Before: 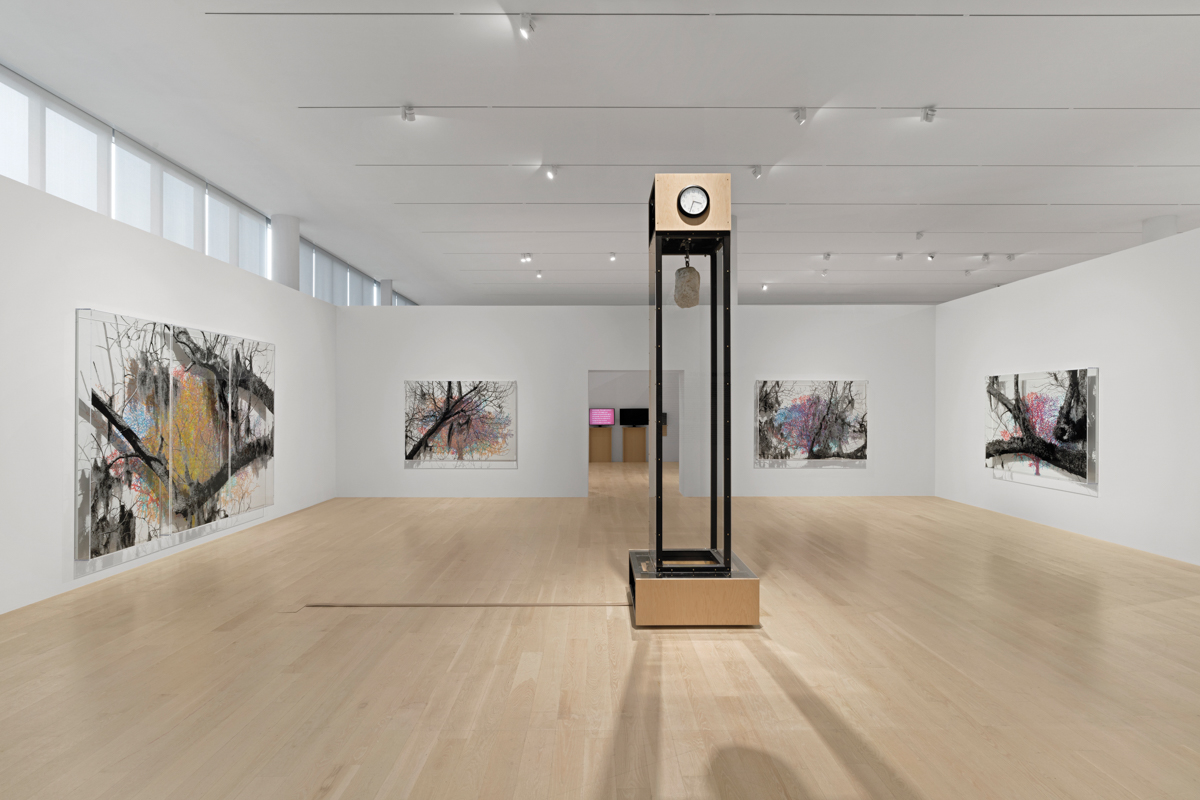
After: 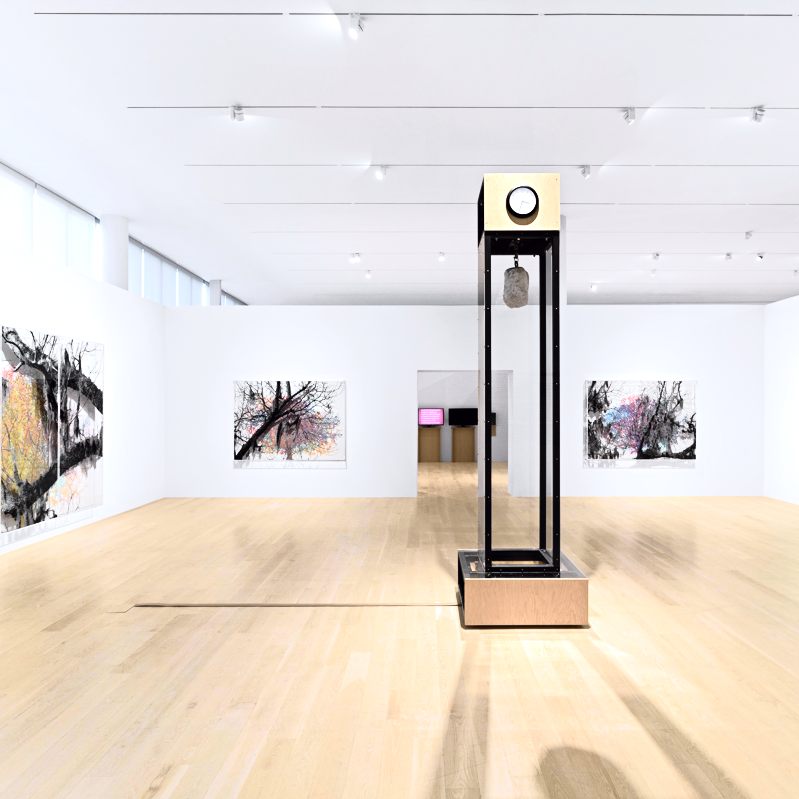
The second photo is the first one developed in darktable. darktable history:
tone curve: curves: ch0 [(0, 0) (0.105, 0.08) (0.195, 0.18) (0.283, 0.288) (0.384, 0.419) (0.485, 0.531) (0.638, 0.69) (0.795, 0.879) (1, 0.977)]; ch1 [(0, 0) (0.161, 0.092) (0.35, 0.33) (0.379, 0.401) (0.456, 0.469) (0.498, 0.503) (0.531, 0.537) (0.596, 0.621) (0.635, 0.655) (1, 1)]; ch2 [(0, 0) (0.371, 0.362) (0.437, 0.437) (0.483, 0.484) (0.53, 0.515) (0.56, 0.58) (0.622, 0.606) (1, 1)], color space Lab, independent channels, preserve colors none
crop and rotate: left 14.292%, right 19.041%
white balance: red 0.967, blue 1.049
tone equalizer: -8 EV -1.08 EV, -7 EV -1.01 EV, -6 EV -0.867 EV, -5 EV -0.578 EV, -3 EV 0.578 EV, -2 EV 0.867 EV, -1 EV 1.01 EV, +0 EV 1.08 EV, edges refinement/feathering 500, mask exposure compensation -1.57 EV, preserve details no
